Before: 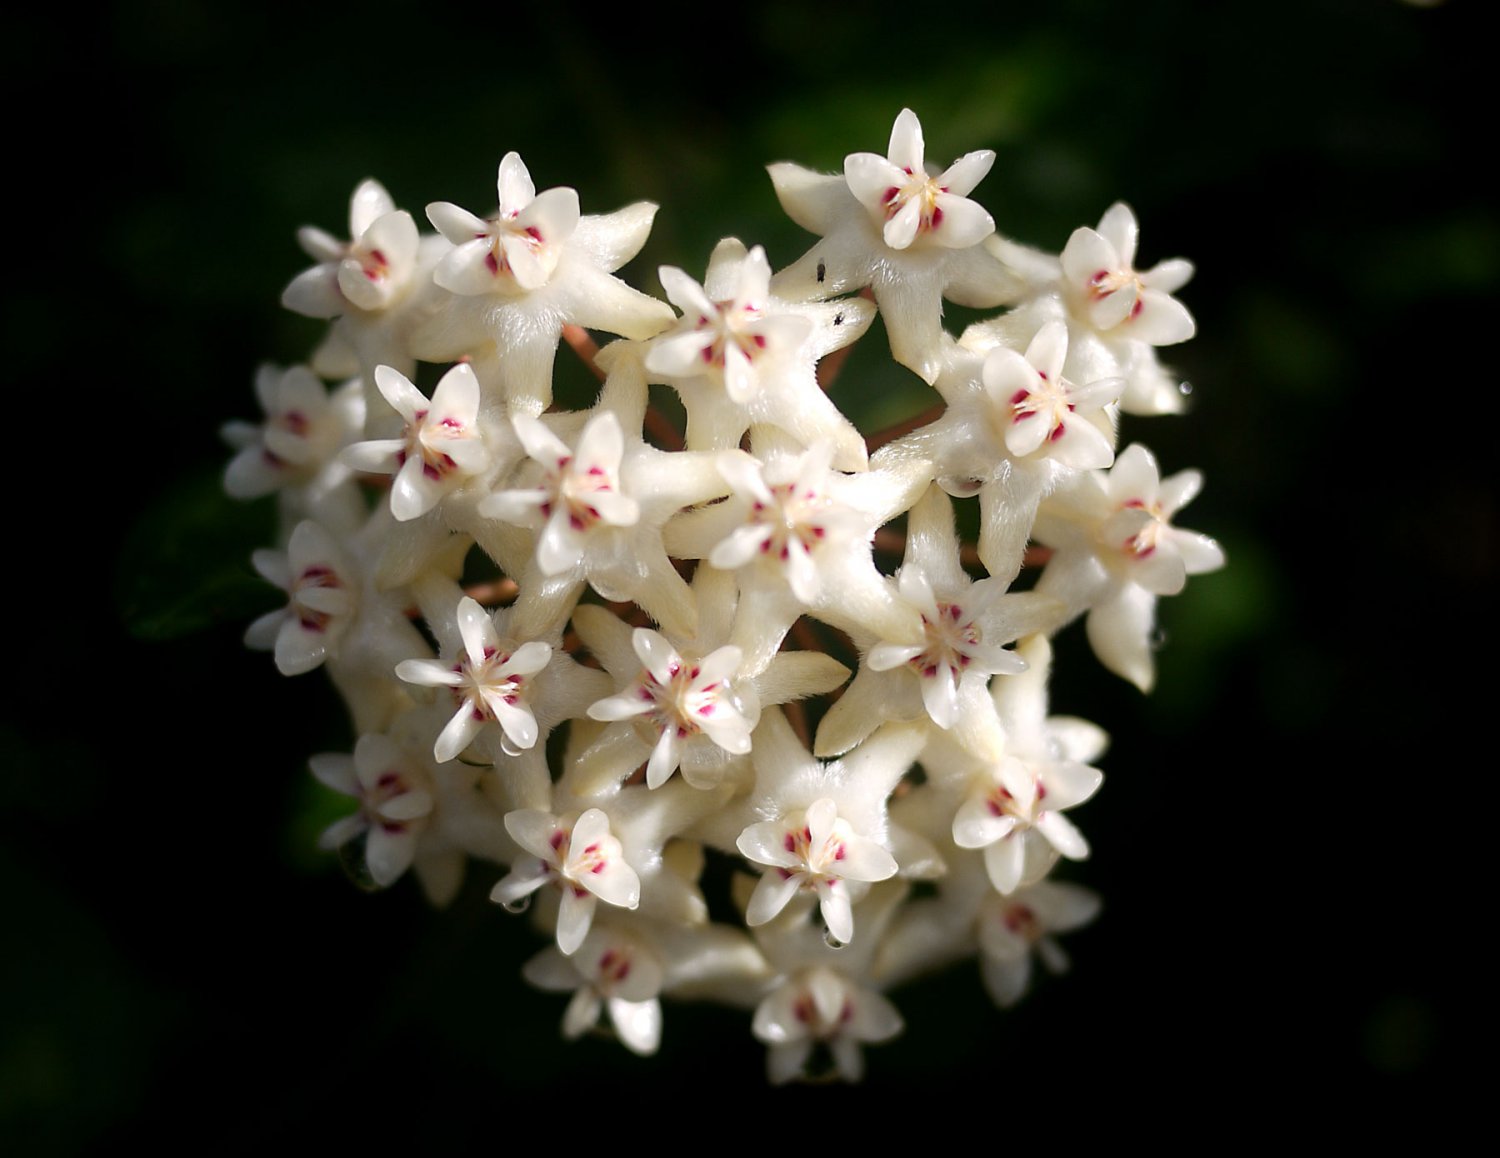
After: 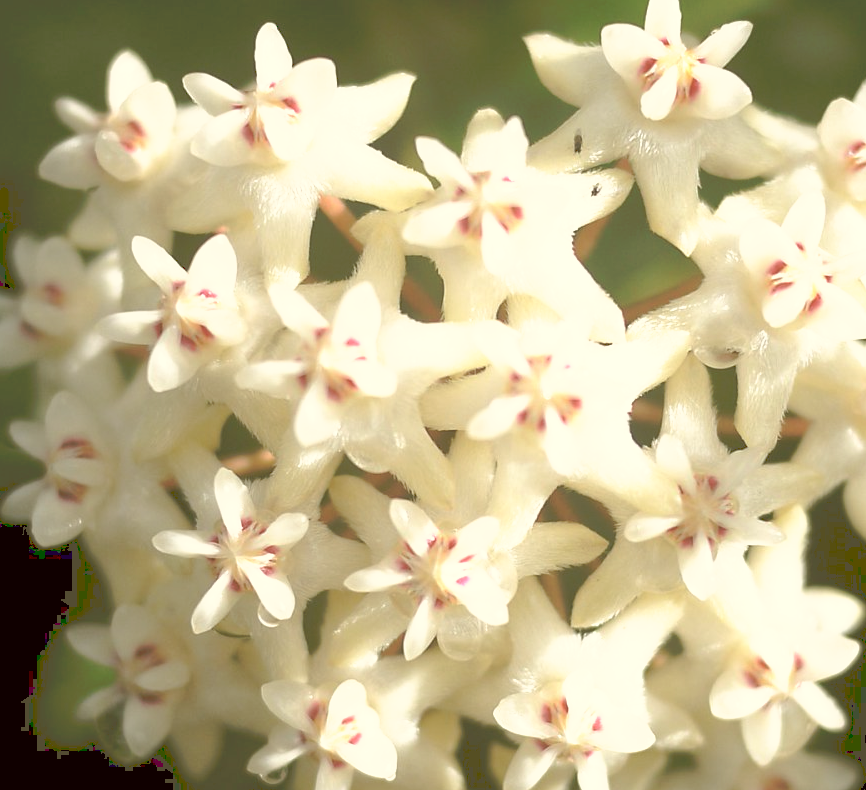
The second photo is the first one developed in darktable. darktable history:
tone curve: curves: ch0 [(0, 0) (0.003, 0.326) (0.011, 0.332) (0.025, 0.352) (0.044, 0.378) (0.069, 0.4) (0.1, 0.416) (0.136, 0.432) (0.177, 0.468) (0.224, 0.509) (0.277, 0.554) (0.335, 0.6) (0.399, 0.642) (0.468, 0.693) (0.543, 0.753) (0.623, 0.818) (0.709, 0.897) (0.801, 0.974) (0.898, 0.991) (1, 1)], preserve colors none
crop: left 16.202%, top 11.208%, right 26.045%, bottom 20.557%
color correction: highlights a* -1.43, highlights b* 10.12, shadows a* 0.395, shadows b* 19.35
